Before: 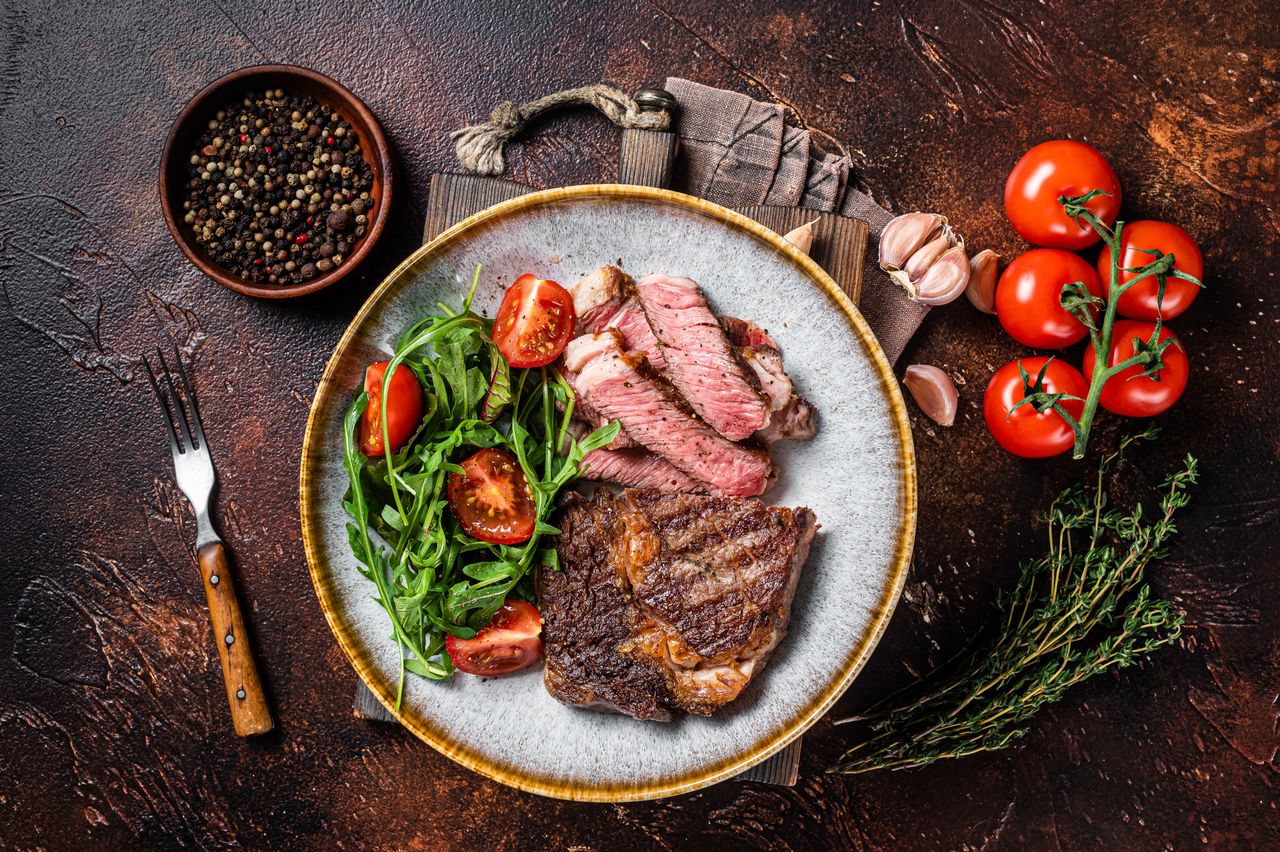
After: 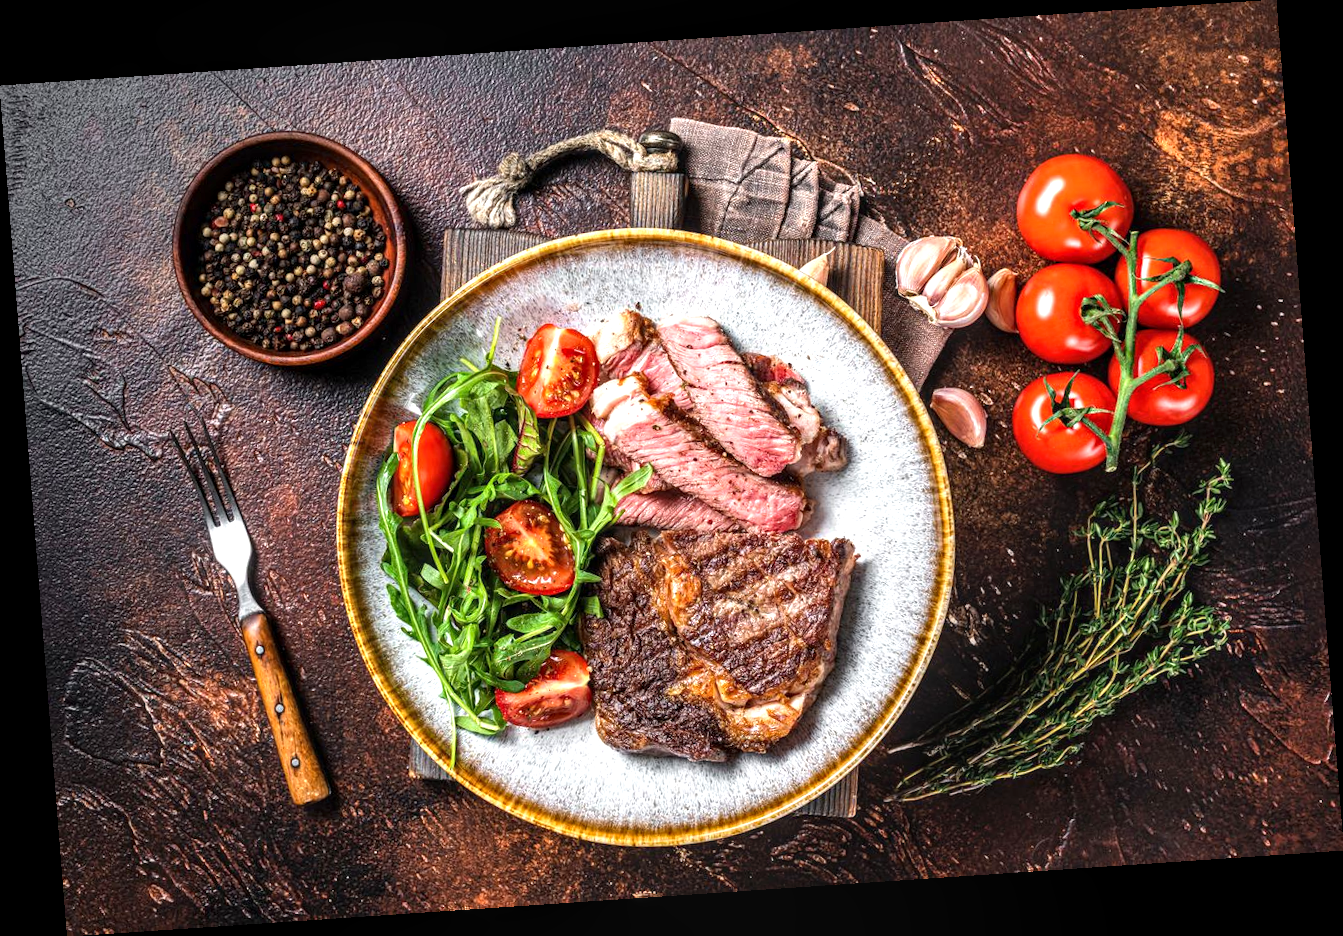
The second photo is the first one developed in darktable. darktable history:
local contrast: on, module defaults
exposure: black level correction 0, exposure 0.7 EV, compensate highlight preservation false
rotate and perspective: rotation -4.2°, shear 0.006, automatic cropping off
